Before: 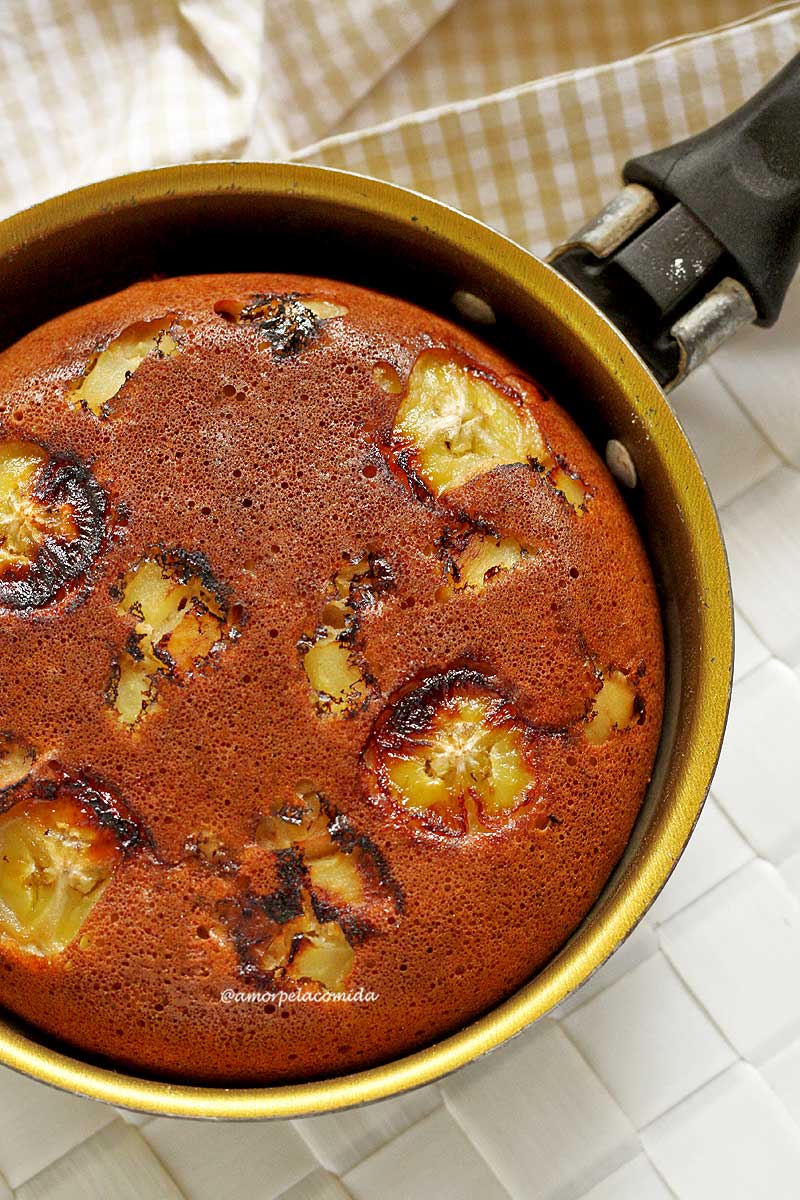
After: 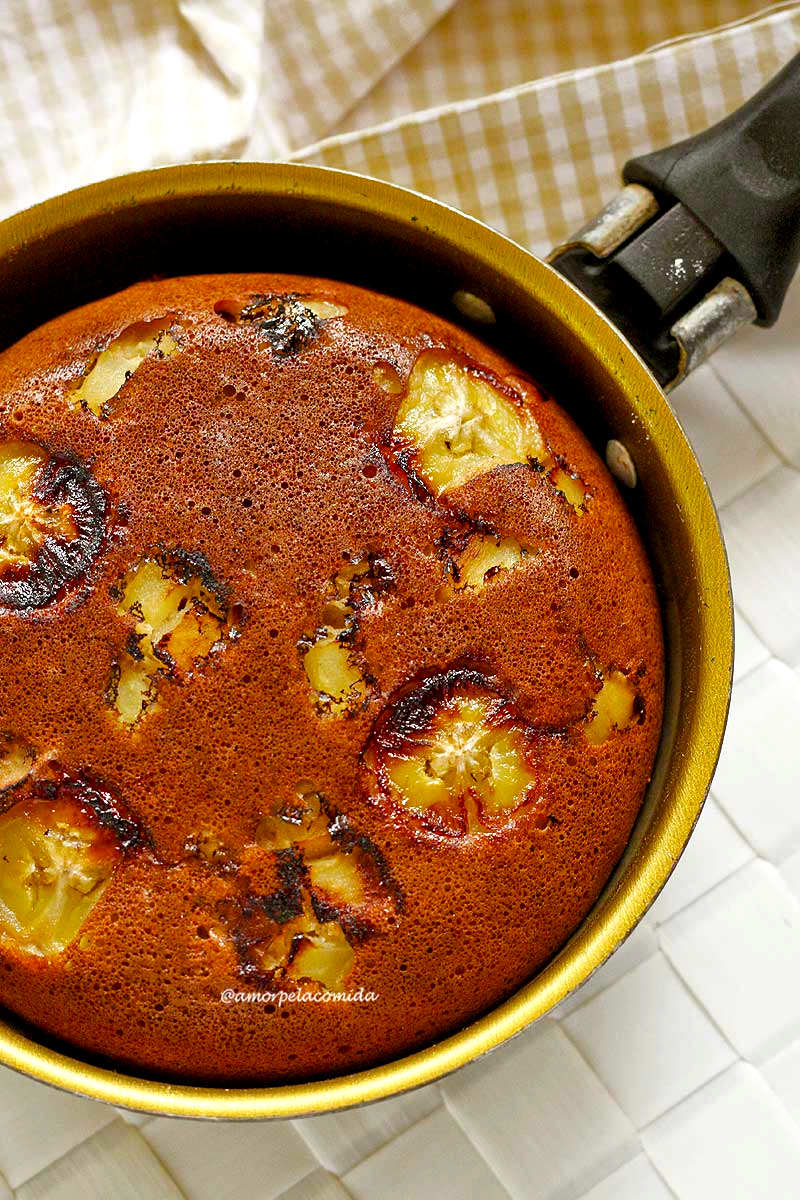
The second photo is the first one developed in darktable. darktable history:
color balance rgb: shadows fall-off 102.036%, perceptual saturation grading › global saturation 27.592%, perceptual saturation grading › highlights -25.078%, perceptual saturation grading › shadows 24.205%, mask middle-gray fulcrum 22.364%, contrast 5.666%
